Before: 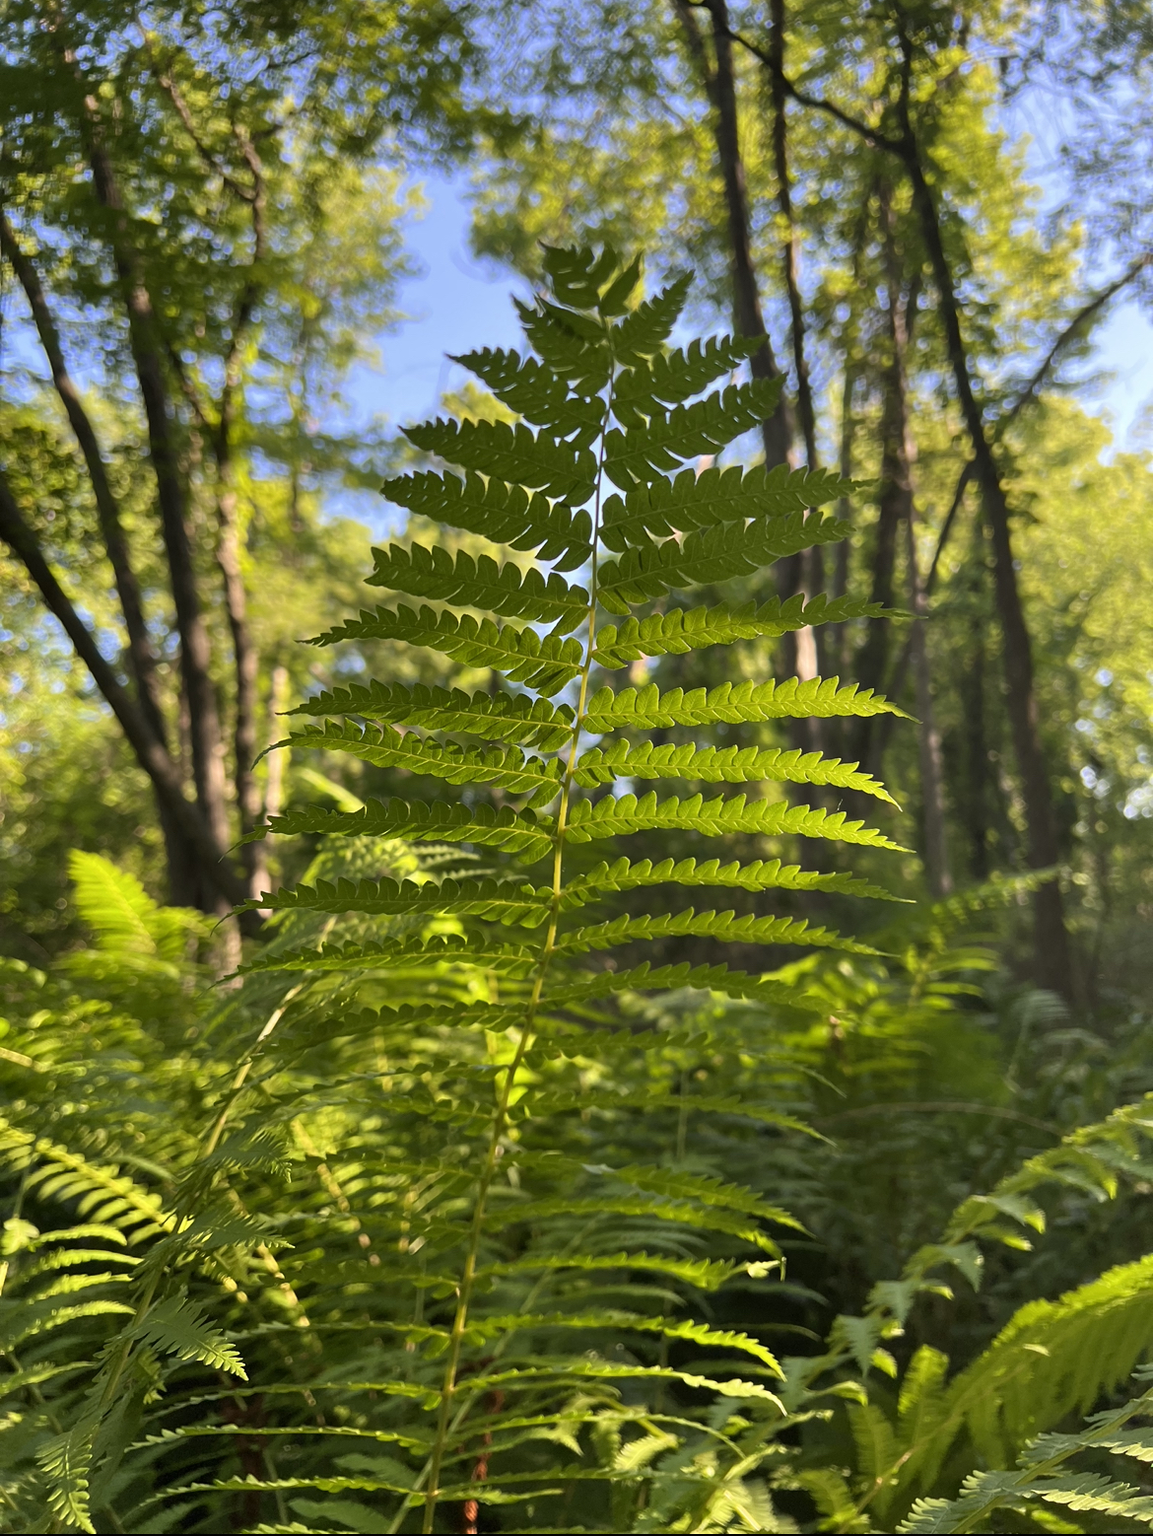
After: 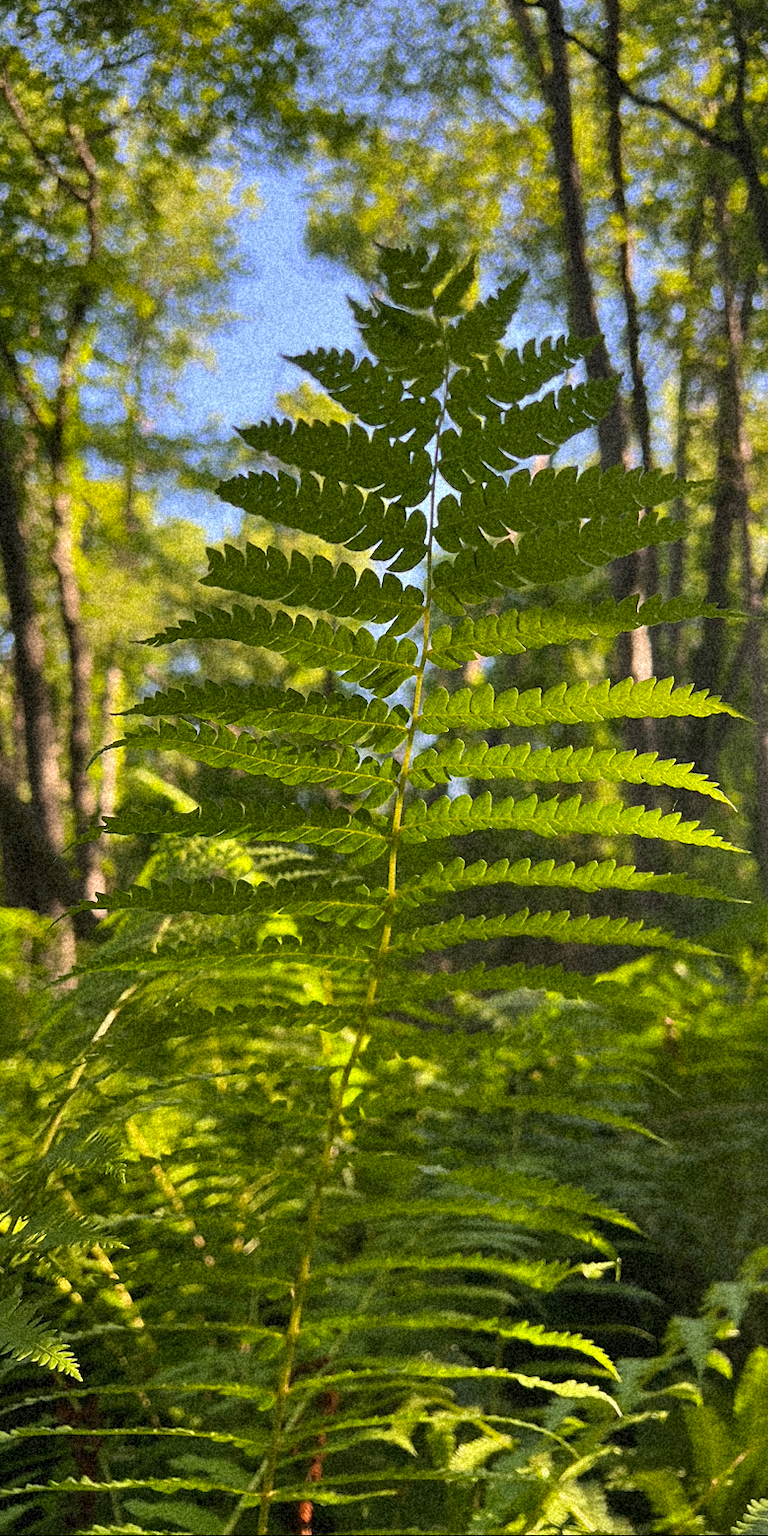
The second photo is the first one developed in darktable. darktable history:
grain: coarseness 46.9 ISO, strength 50.21%, mid-tones bias 0%
crop and rotate: left 14.436%, right 18.898%
